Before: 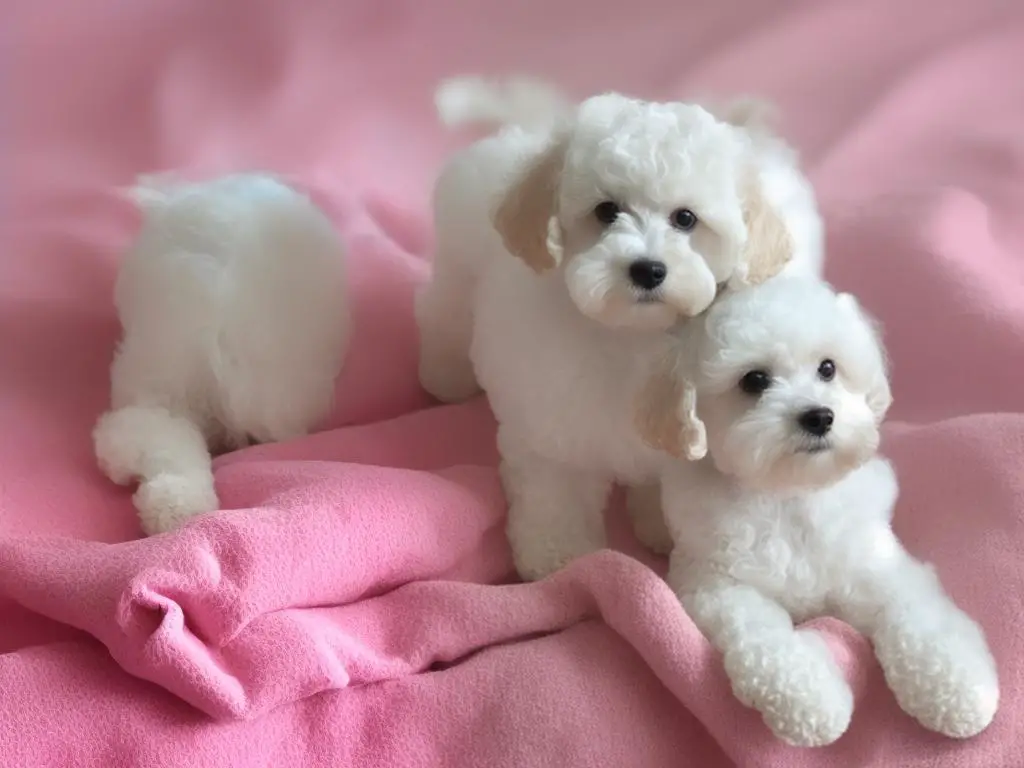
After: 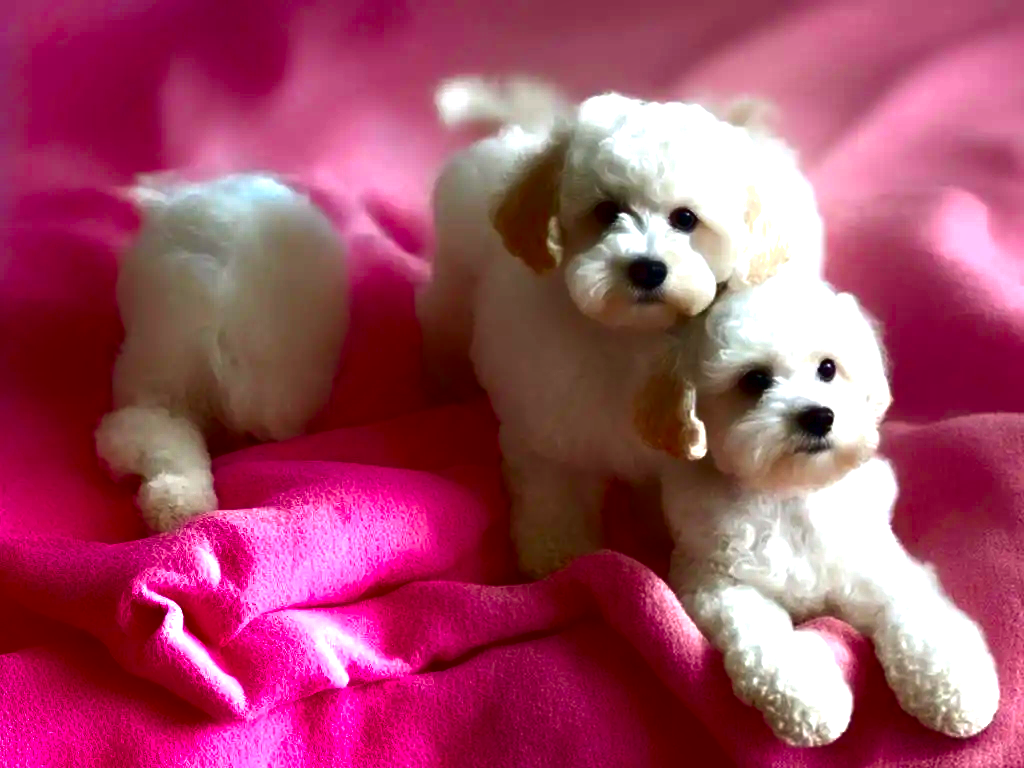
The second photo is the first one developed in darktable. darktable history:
shadows and highlights: shadows -54.3, highlights 86.09, soften with gaussian
contrast brightness saturation: brightness -1, saturation 1
exposure: black level correction 0, exposure 0.7 EV, compensate exposure bias true, compensate highlight preservation false
